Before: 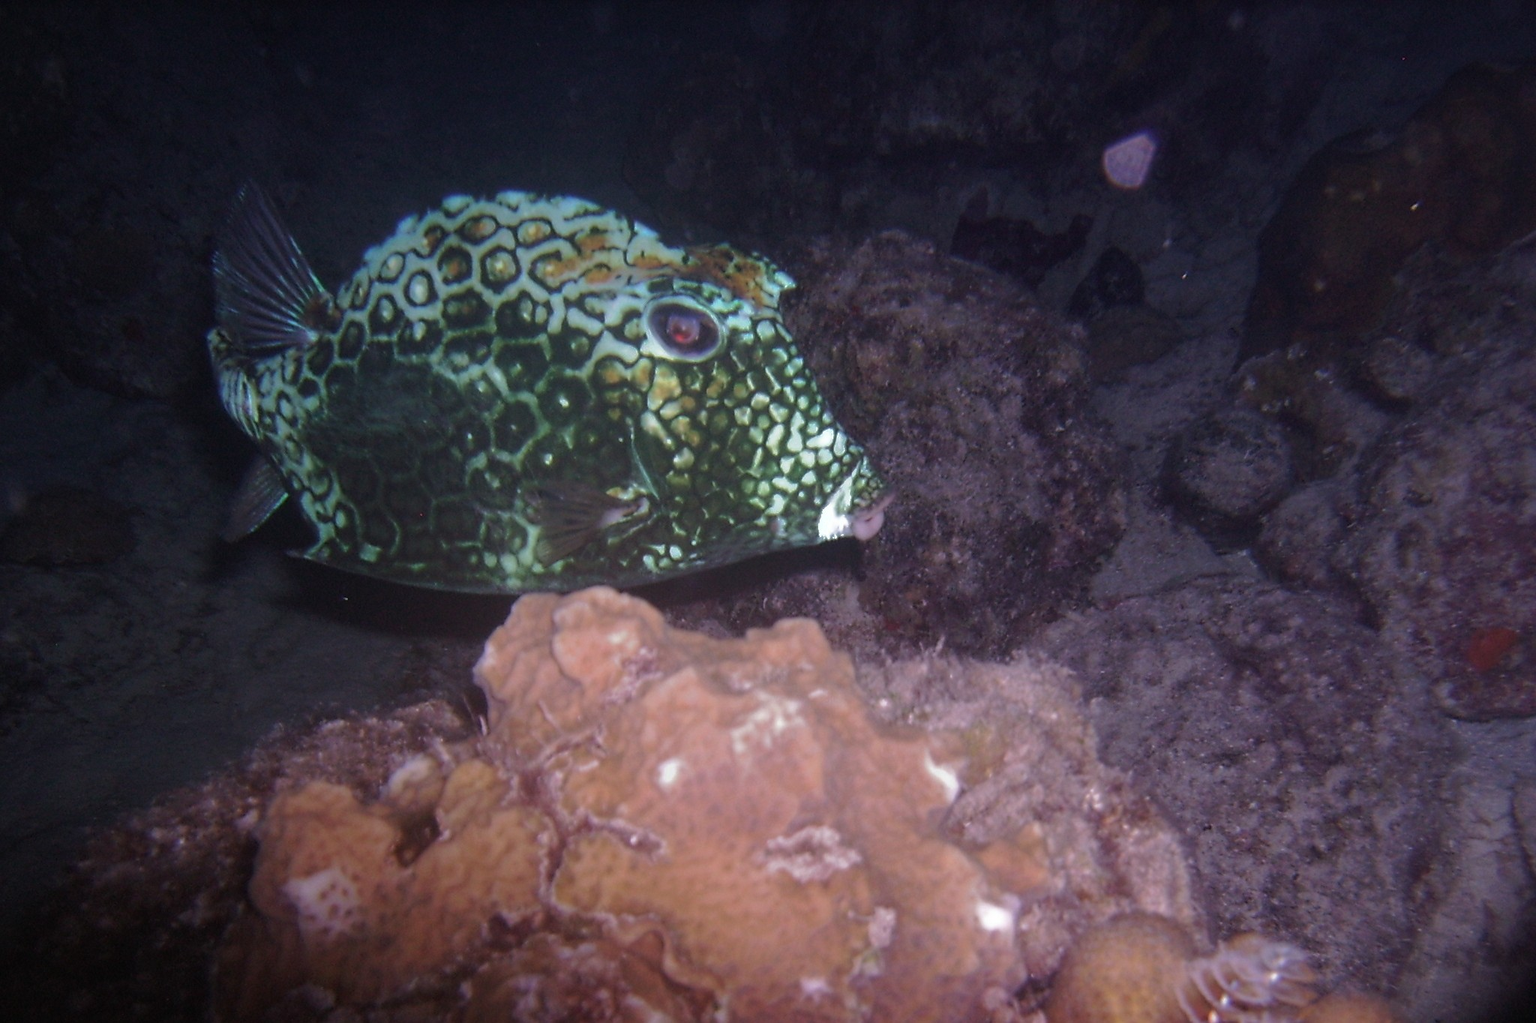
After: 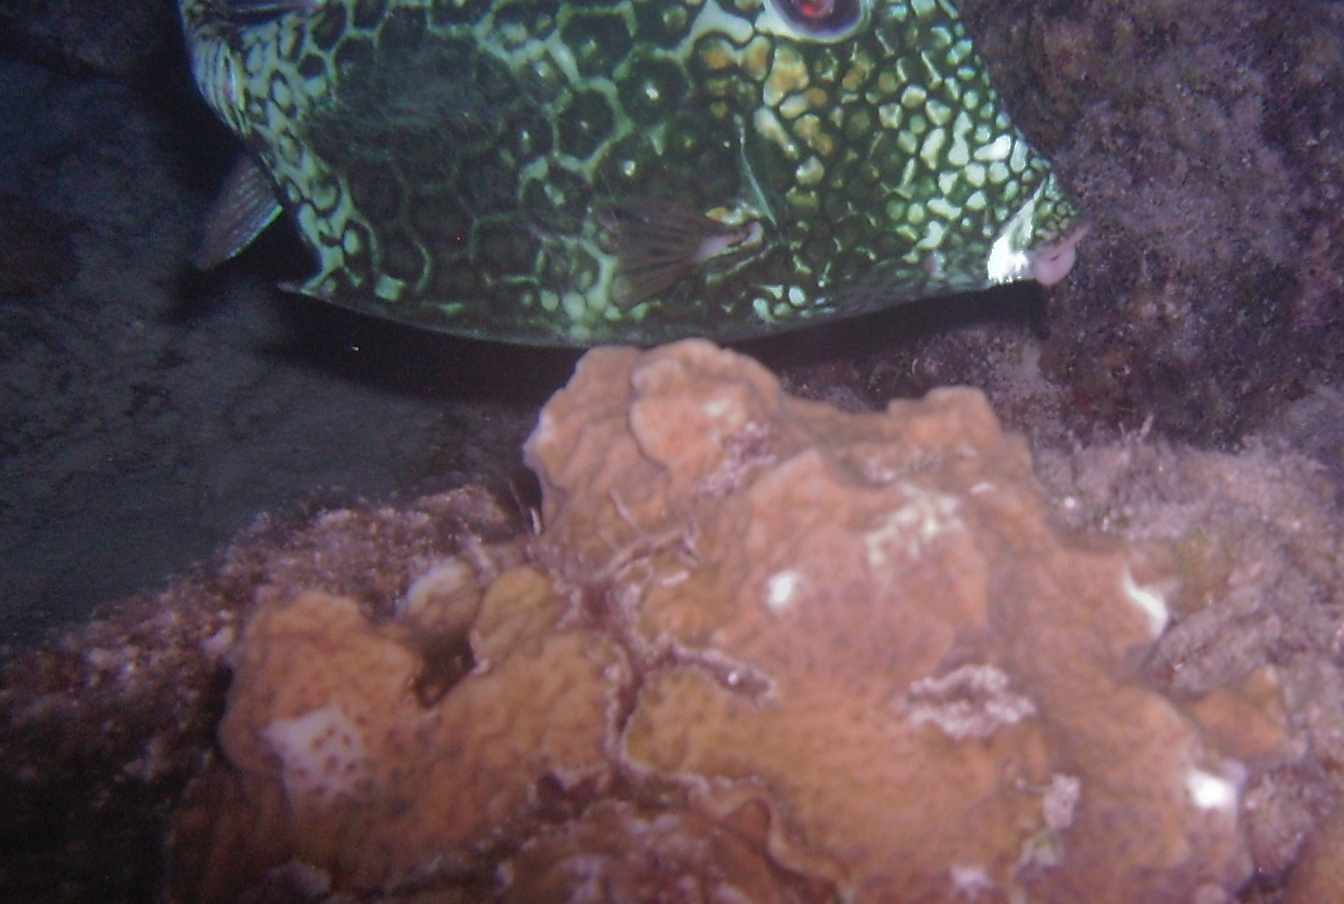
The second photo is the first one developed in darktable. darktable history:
crop and rotate: angle -1.2°, left 3.669%, top 31.585%, right 28.639%
shadows and highlights: on, module defaults
